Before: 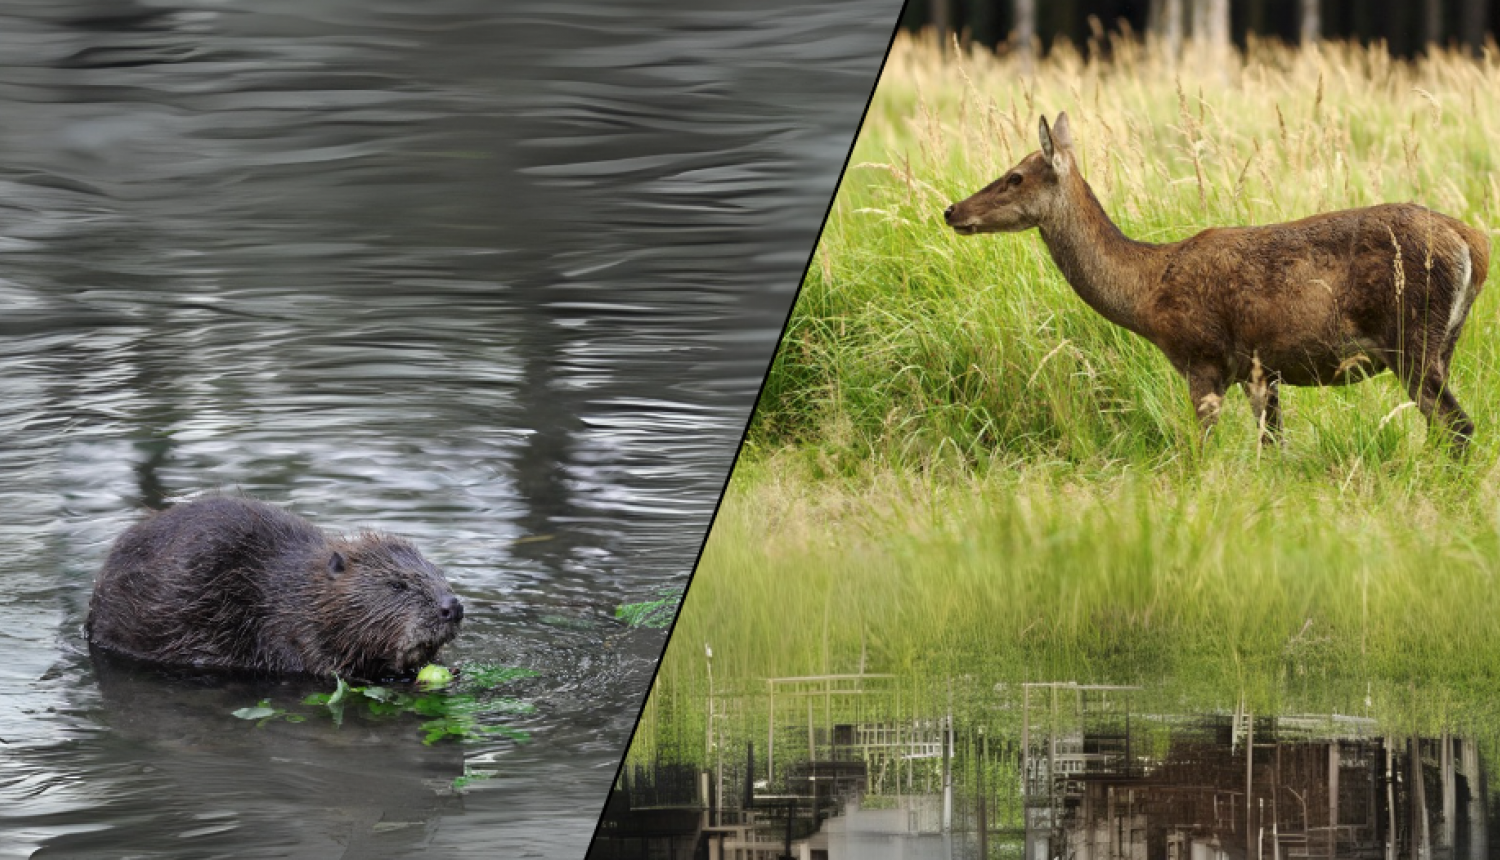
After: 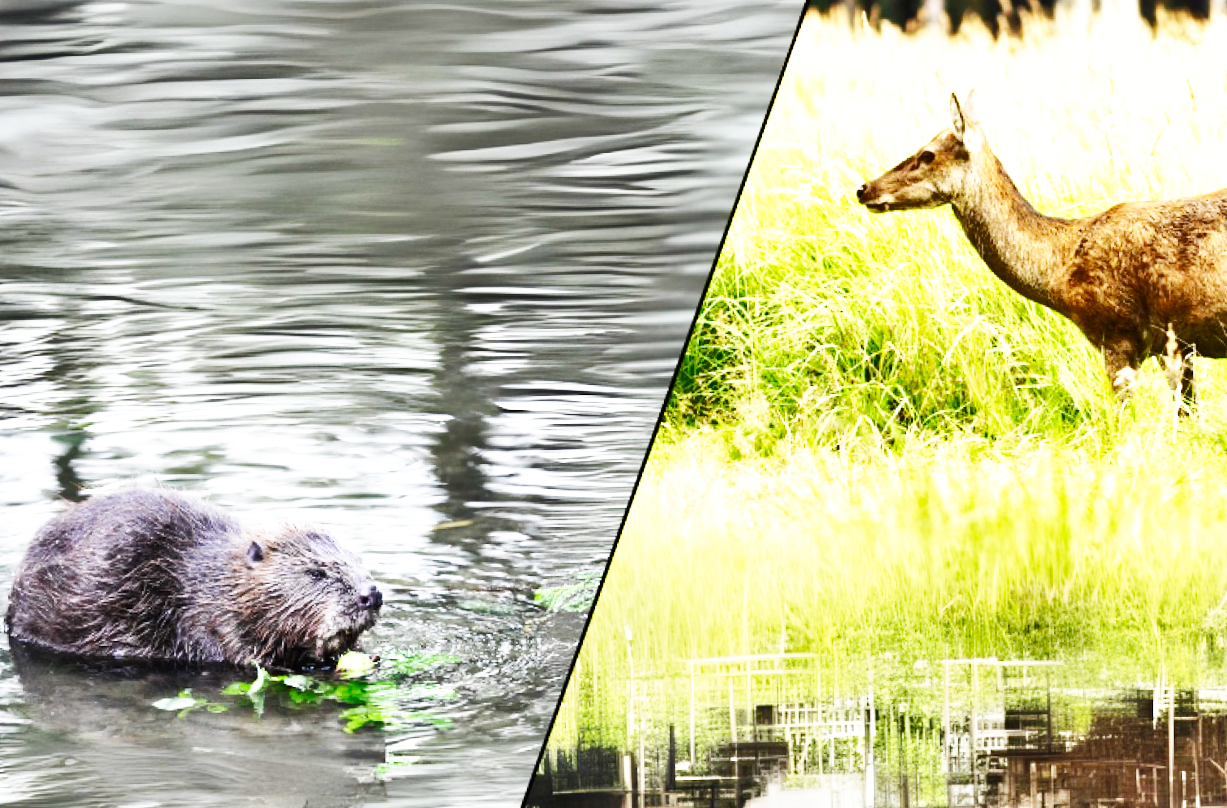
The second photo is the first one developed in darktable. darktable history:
crop and rotate: angle 1°, left 4.281%, top 0.642%, right 11.383%, bottom 2.486%
base curve: curves: ch0 [(0, 0) (0.007, 0.004) (0.027, 0.03) (0.046, 0.07) (0.207, 0.54) (0.442, 0.872) (0.673, 0.972) (1, 1)], preserve colors none
shadows and highlights: soften with gaussian
exposure: black level correction 0, exposure 1.1 EV, compensate exposure bias true, compensate highlight preservation false
